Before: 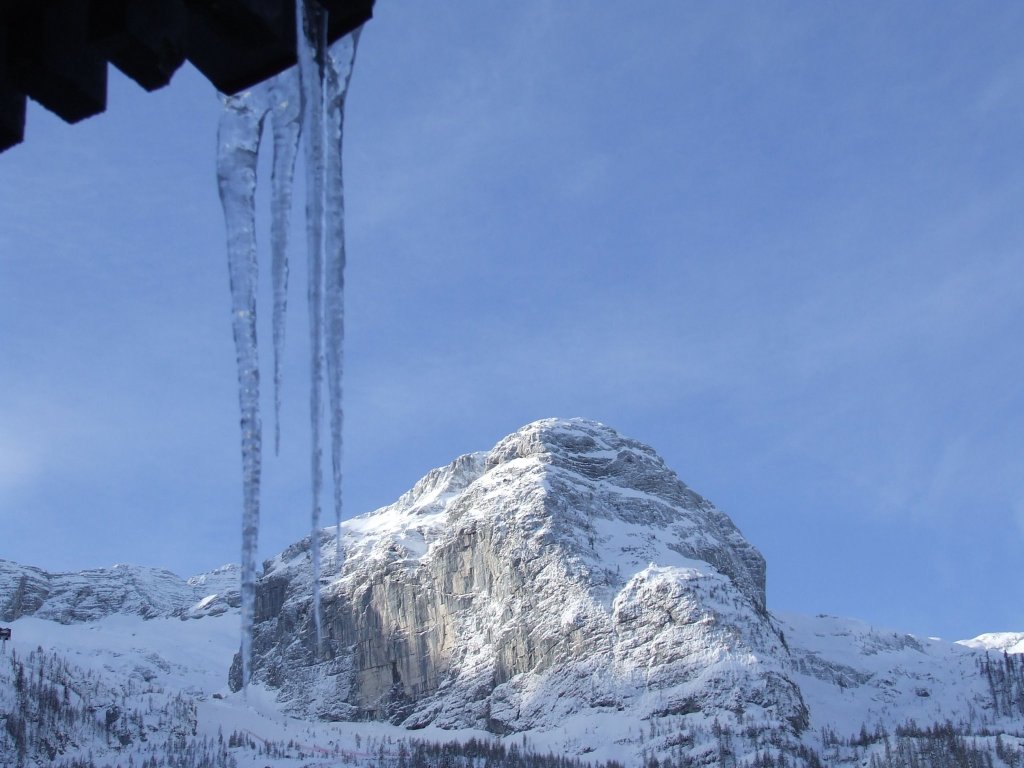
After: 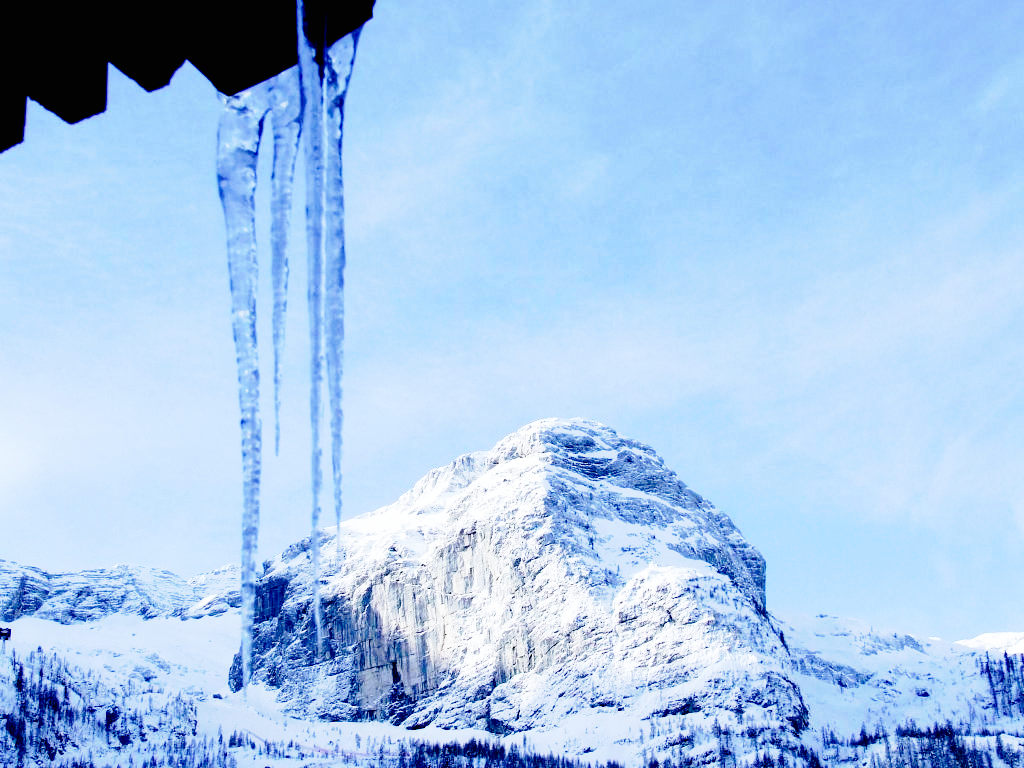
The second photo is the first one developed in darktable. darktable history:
exposure: black level correction 0.046, exposure -0.228 EV, compensate highlight preservation false
white balance: red 0.976, blue 1.04
tone curve: curves: ch0 [(0, 0) (0.003, 0.004) (0.011, 0.015) (0.025, 0.033) (0.044, 0.058) (0.069, 0.091) (0.1, 0.131) (0.136, 0.178) (0.177, 0.232) (0.224, 0.294) (0.277, 0.362) (0.335, 0.434) (0.399, 0.512) (0.468, 0.582) (0.543, 0.646) (0.623, 0.713) (0.709, 0.783) (0.801, 0.876) (0.898, 0.938) (1, 1)], preserve colors none
base curve: curves: ch0 [(0, 0) (0.007, 0.004) (0.027, 0.03) (0.046, 0.07) (0.207, 0.54) (0.442, 0.872) (0.673, 0.972) (1, 1)], preserve colors none
